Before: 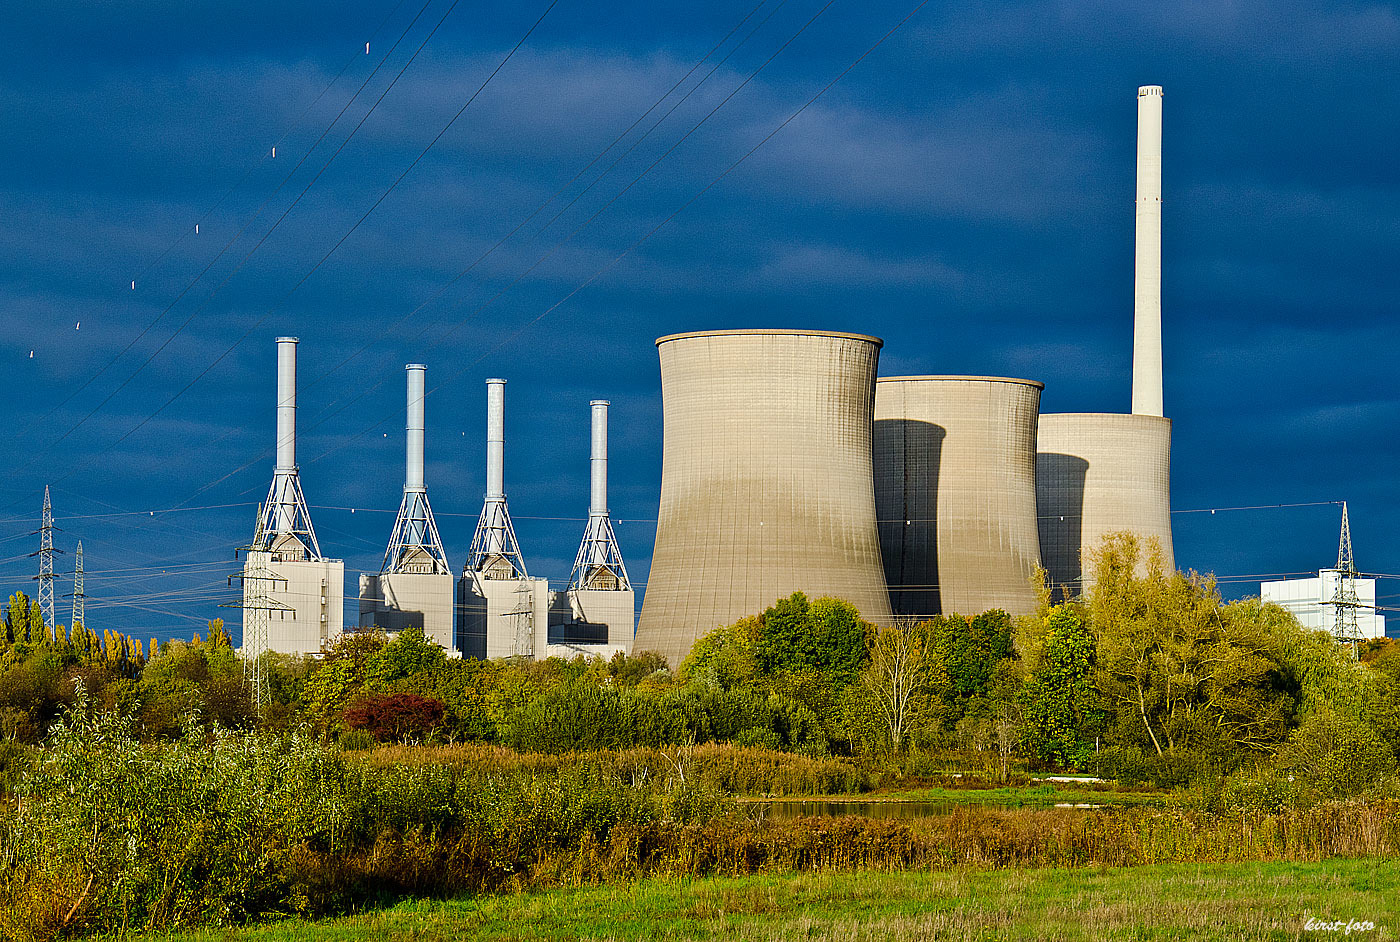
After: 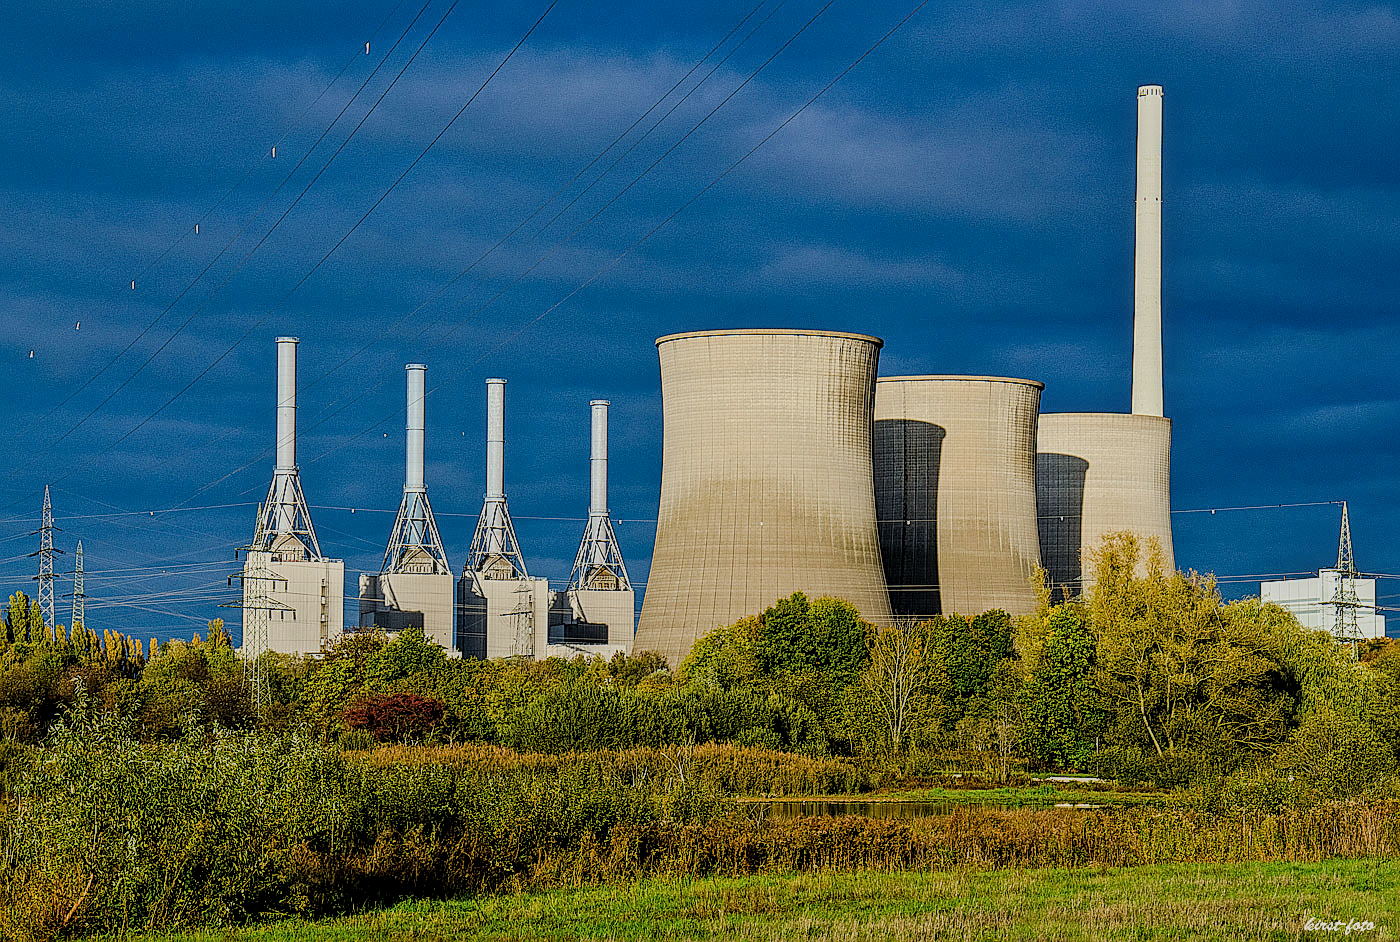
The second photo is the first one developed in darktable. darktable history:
sharpen: on, module defaults
local contrast: highlights 24%, detail 130%
filmic rgb: black relative exposure -7.65 EV, white relative exposure 4.56 EV, hardness 3.61, color science v6 (2022)
